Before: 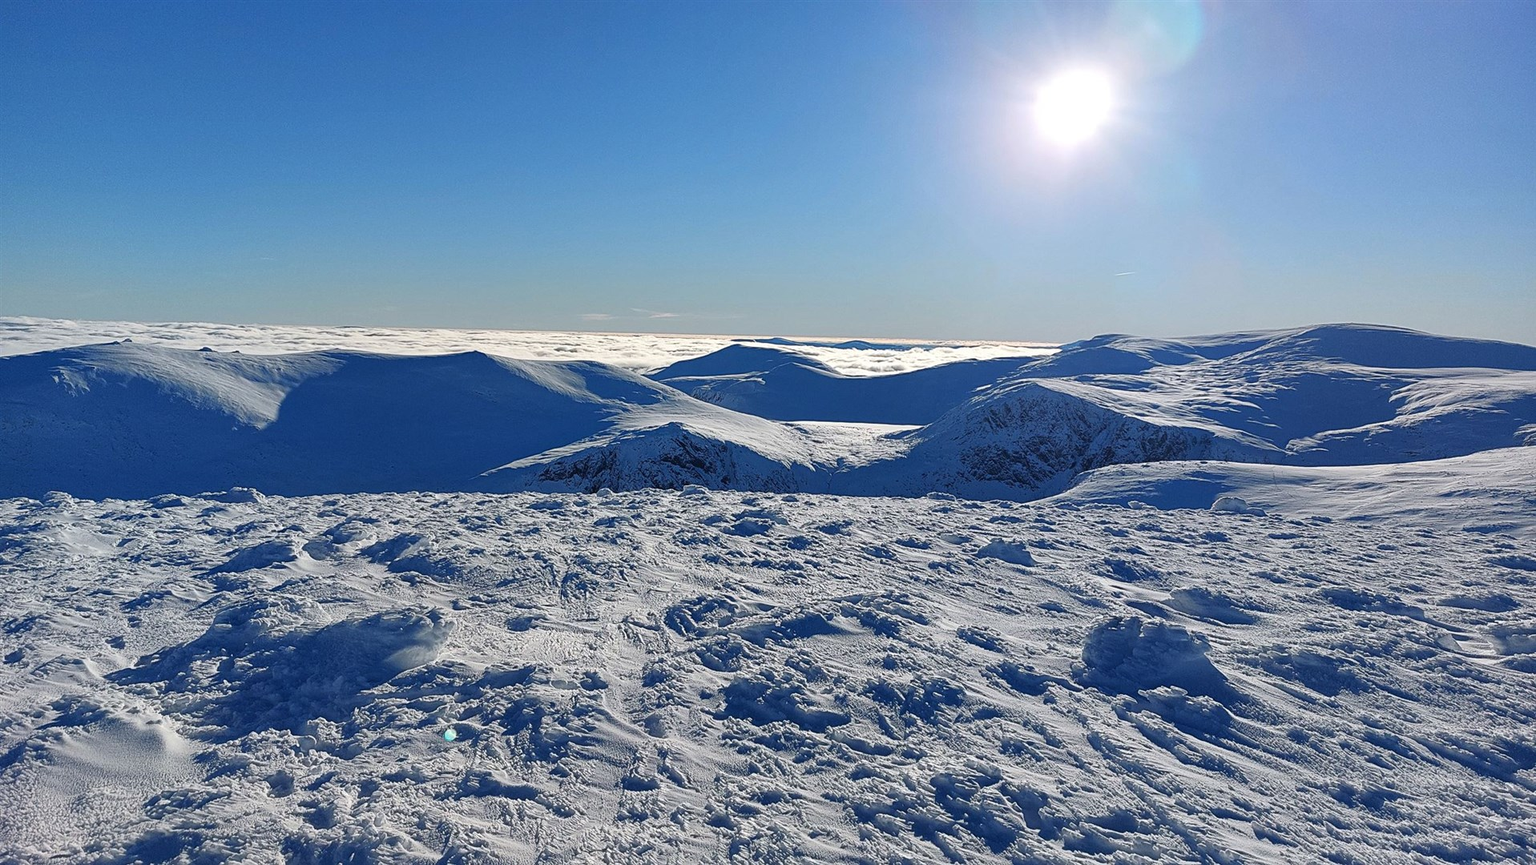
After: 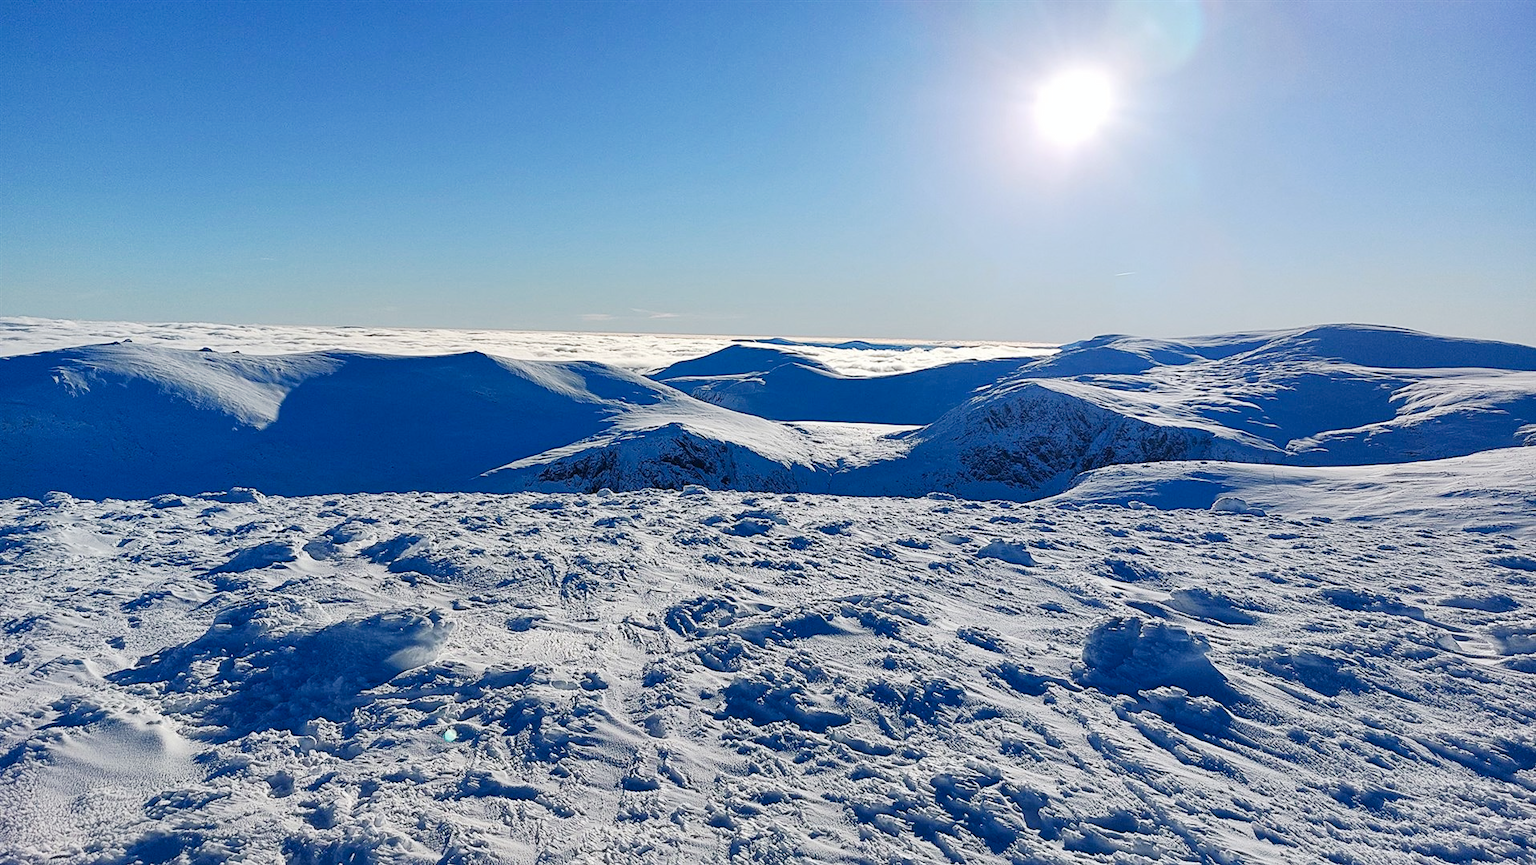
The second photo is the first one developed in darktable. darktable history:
tone curve: curves: ch0 [(0, 0.018) (0.061, 0.041) (0.205, 0.191) (0.289, 0.292) (0.39, 0.424) (0.493, 0.551) (0.666, 0.743) (0.795, 0.841) (1, 0.998)]; ch1 [(0, 0) (0.385, 0.343) (0.439, 0.415) (0.494, 0.498) (0.501, 0.501) (0.51, 0.496) (0.548, 0.554) (0.586, 0.61) (0.684, 0.658) (0.783, 0.804) (1, 1)]; ch2 [(0, 0) (0.304, 0.31) (0.403, 0.399) (0.441, 0.428) (0.47, 0.469) (0.498, 0.496) (0.524, 0.538) (0.566, 0.588) (0.648, 0.665) (0.697, 0.699) (1, 1)], preserve colors none
